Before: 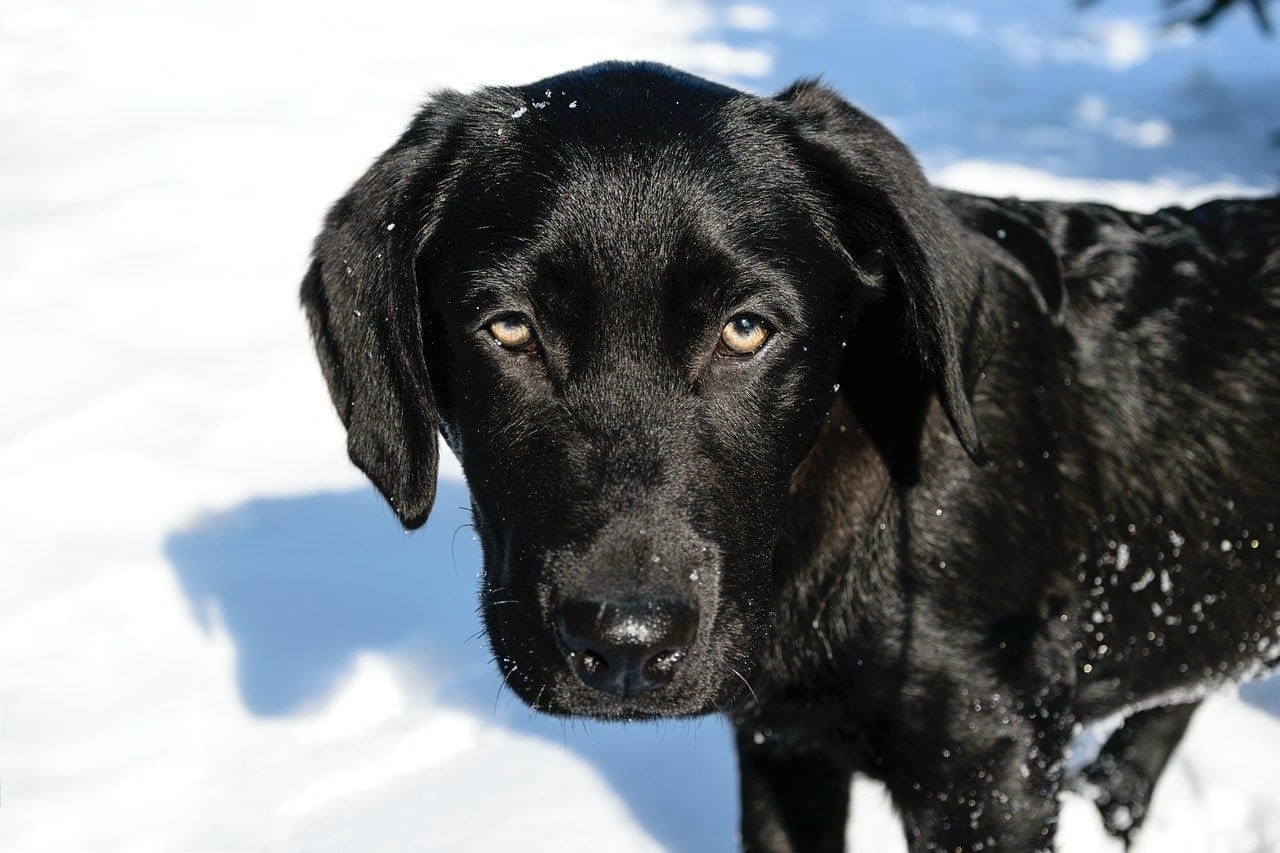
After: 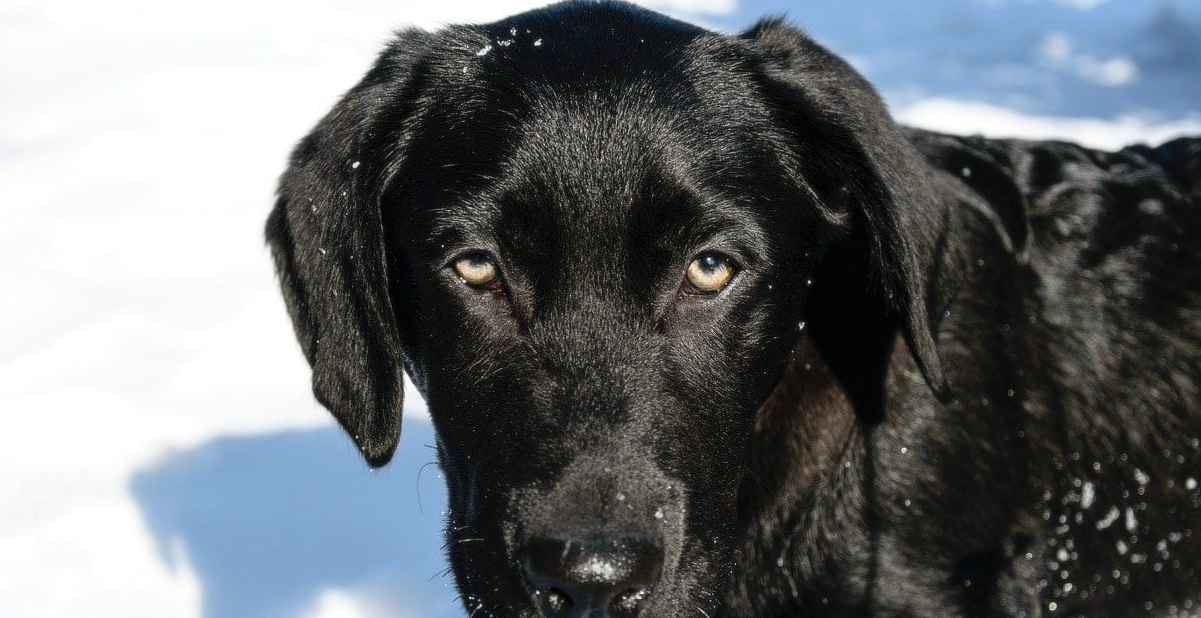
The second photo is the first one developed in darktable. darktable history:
crop: left 2.737%, top 7.287%, right 3.421%, bottom 20.179%
soften: size 10%, saturation 50%, brightness 0.2 EV, mix 10%
